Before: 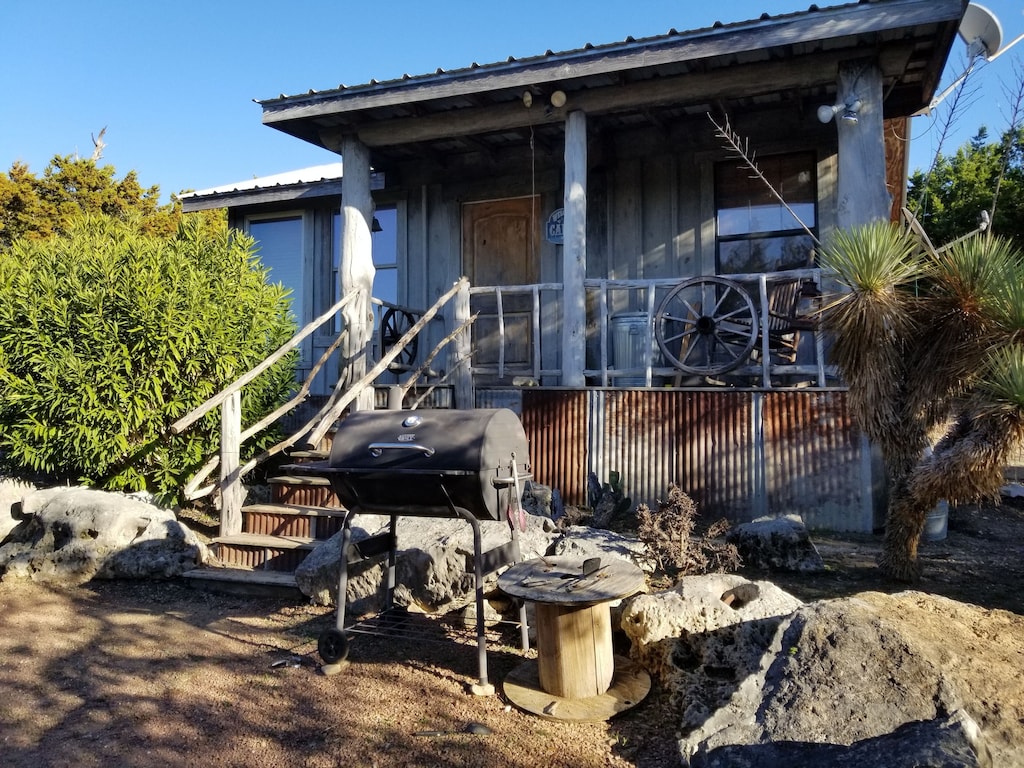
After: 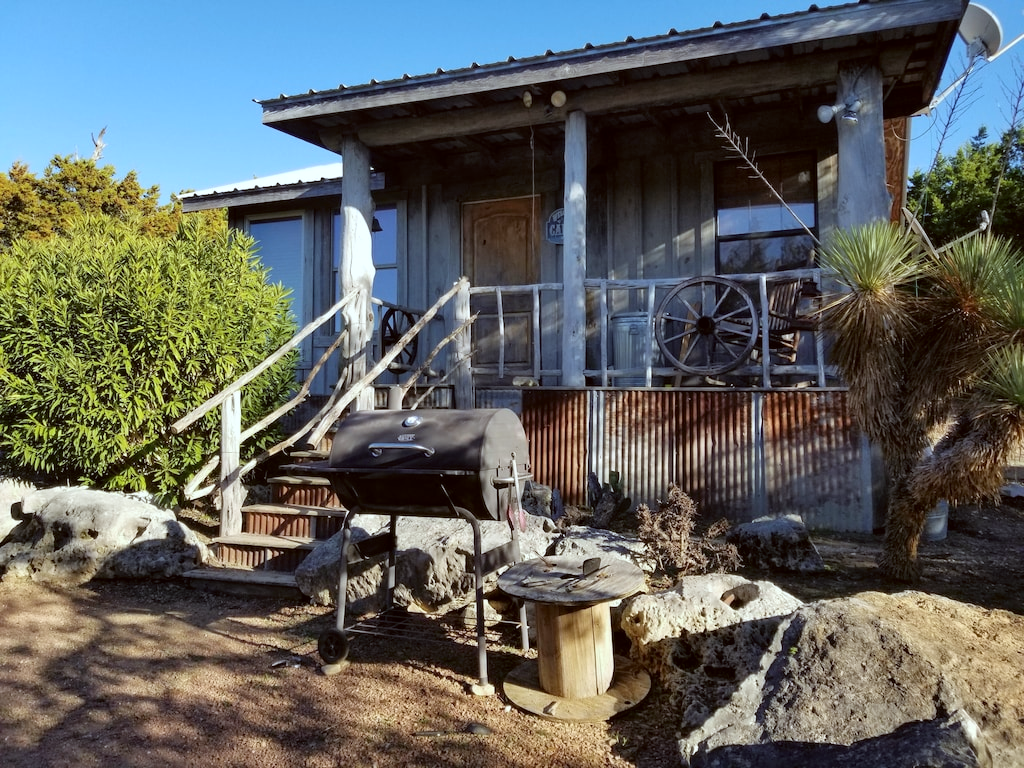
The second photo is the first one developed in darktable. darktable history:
color correction: highlights a* -3.53, highlights b* -6.74, shadows a* 3.21, shadows b* 5.47
